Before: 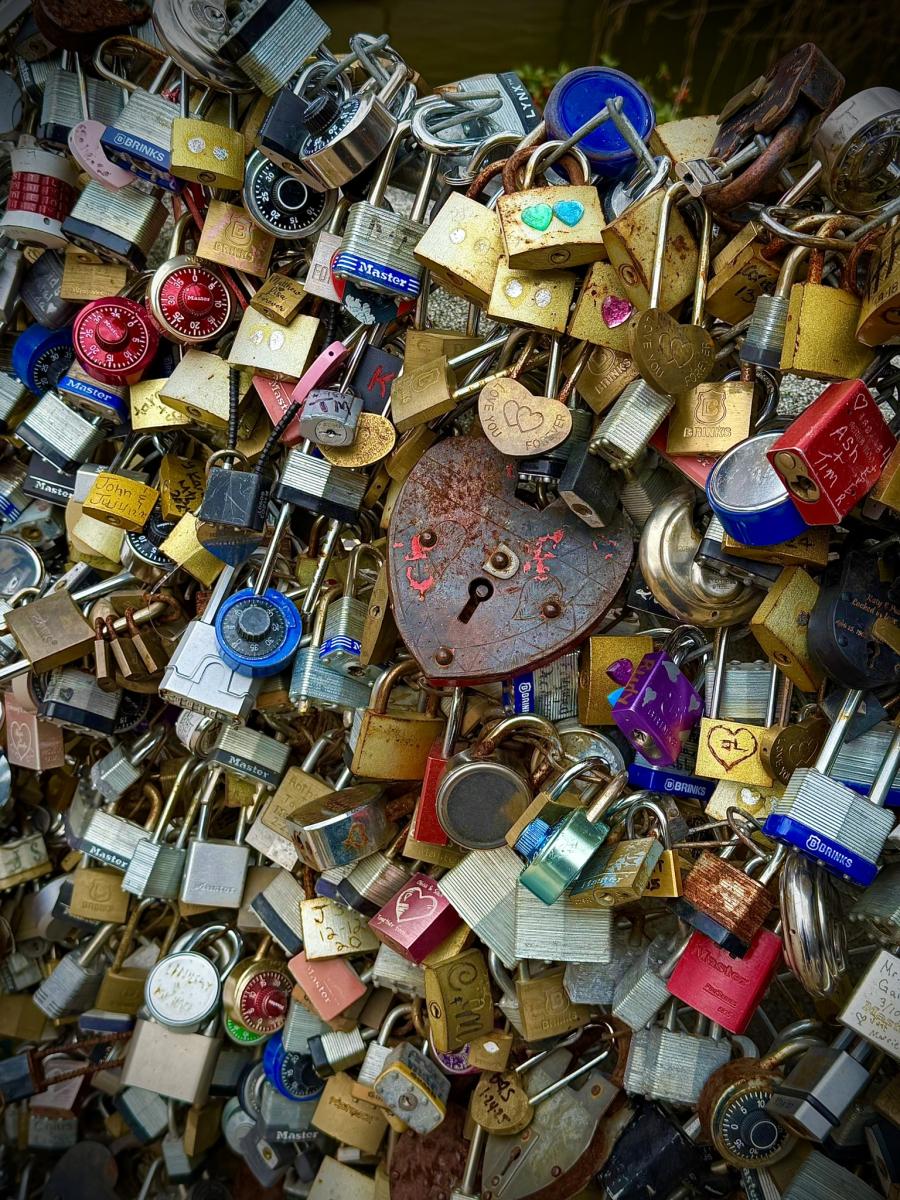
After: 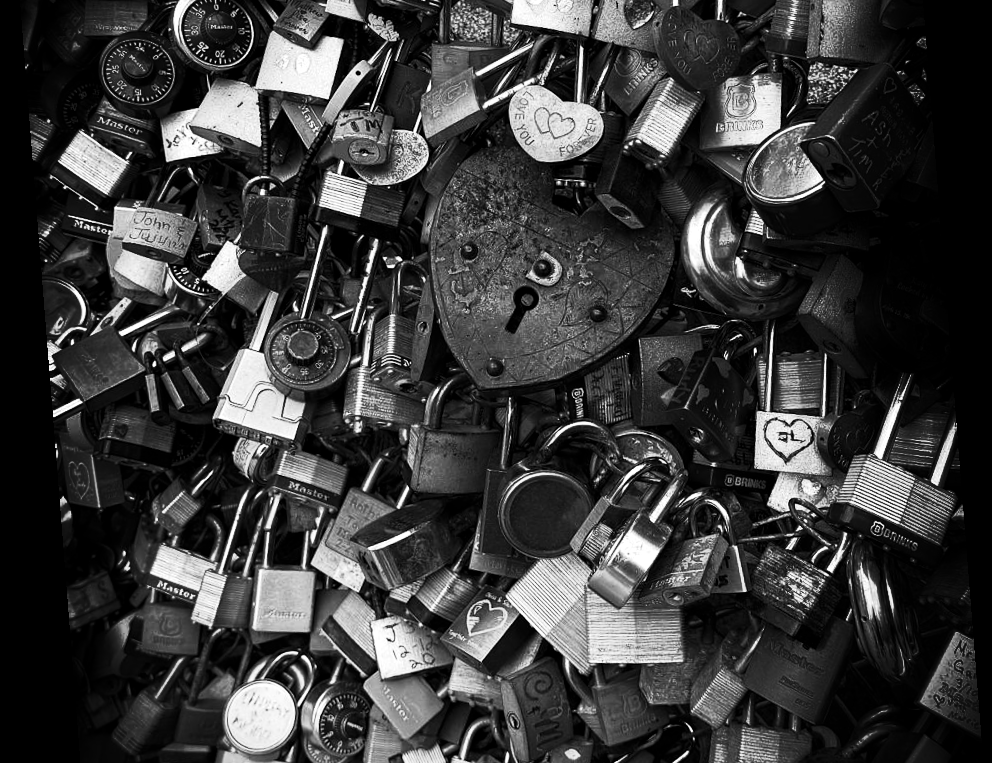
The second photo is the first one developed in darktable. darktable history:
contrast brightness saturation: contrast 0.1, saturation -0.36
rotate and perspective: rotation -4.2°, shear 0.006, automatic cropping off
shadows and highlights: shadows -90, highlights 90, soften with gaussian
white balance: red 0.924, blue 1.095
tone curve: curves: ch0 [(0, 0) (0.042, 0.01) (0.223, 0.123) (0.59, 0.574) (0.802, 0.868) (1, 1)], color space Lab, linked channels, preserve colors none
exposure: black level correction 0.001, exposure 0.191 EV, compensate highlight preservation false
monochrome: a -4.13, b 5.16, size 1
crop and rotate: top 25.357%, bottom 13.942%
